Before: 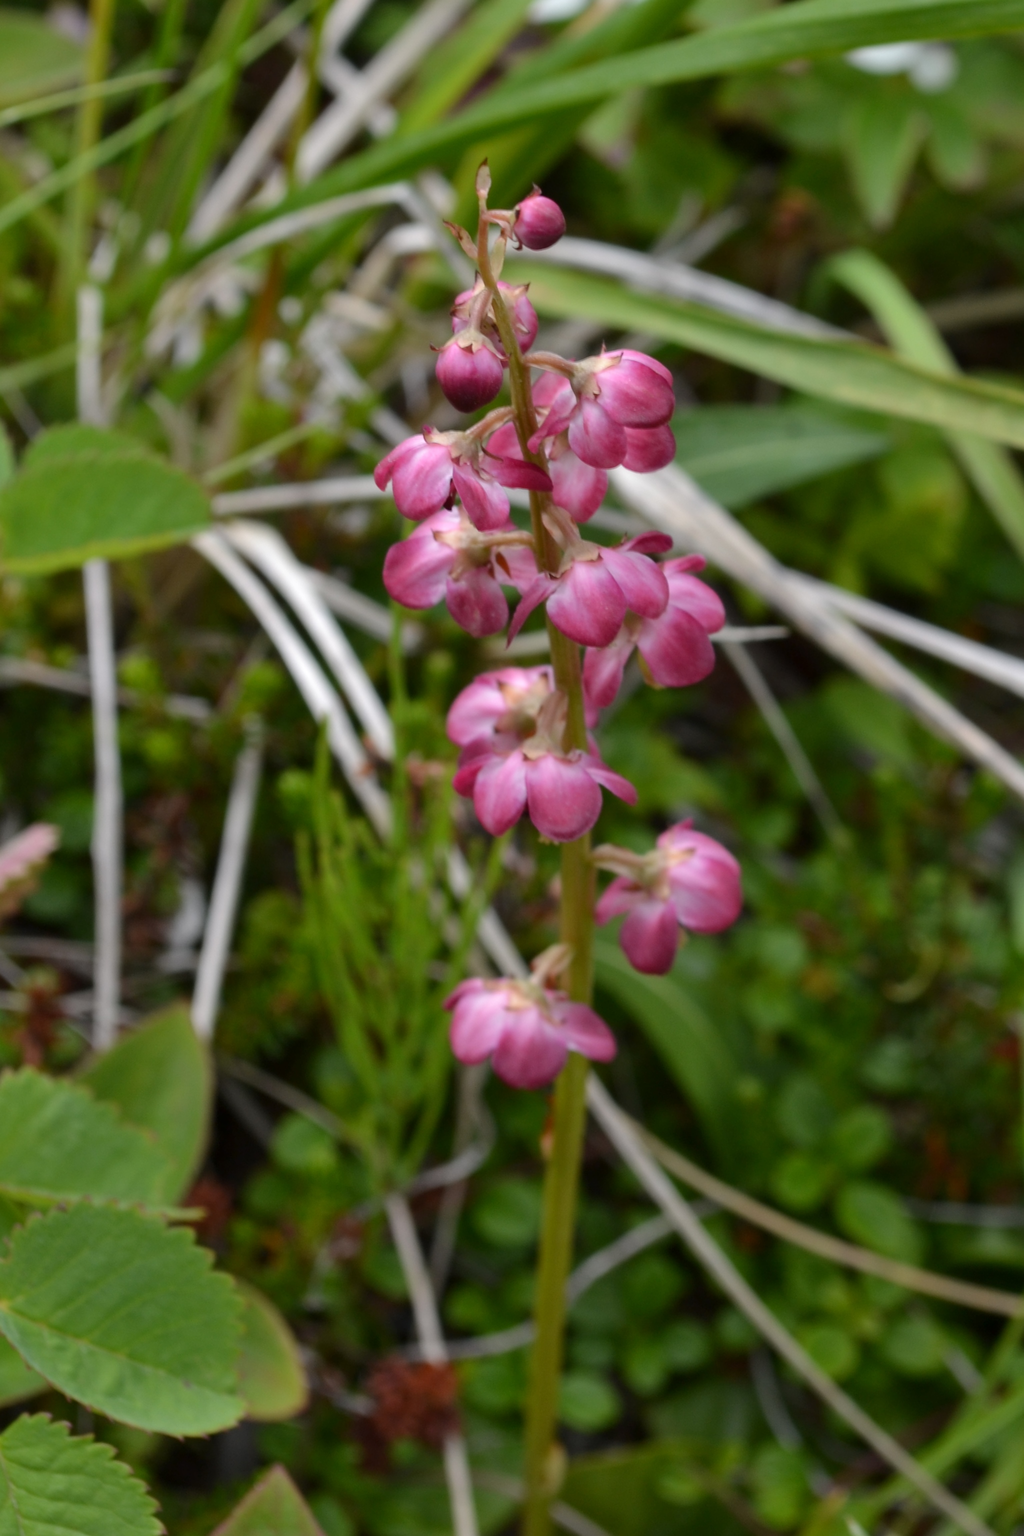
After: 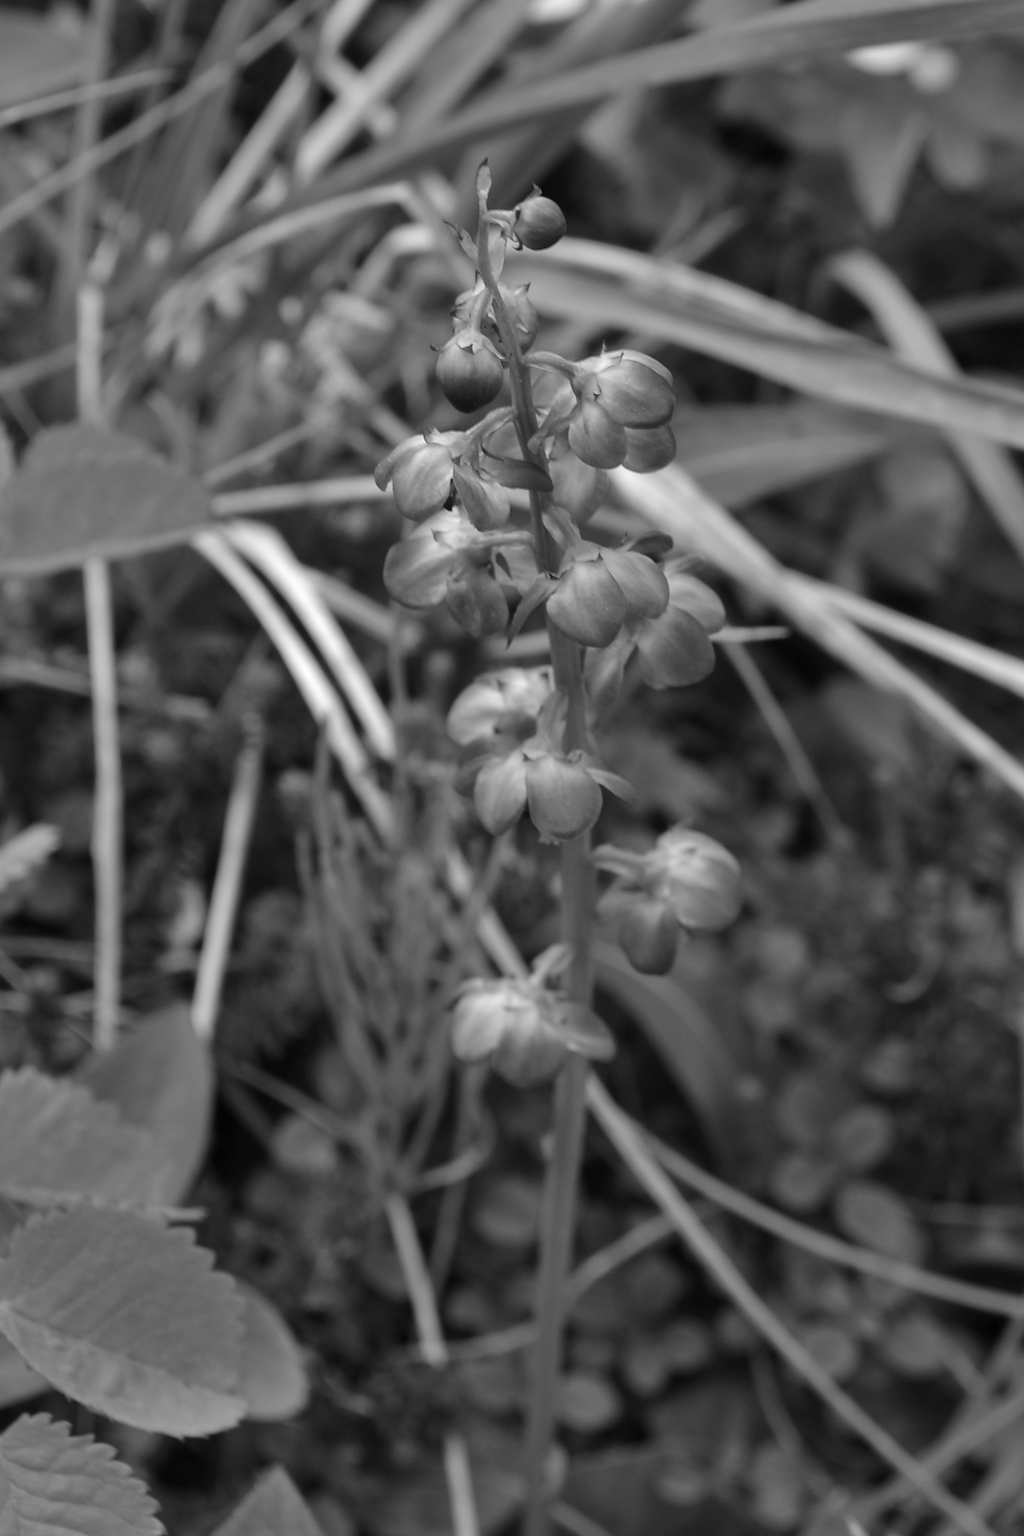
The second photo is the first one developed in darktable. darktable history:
white balance: emerald 1
sharpen: on, module defaults
monochrome: on, module defaults
